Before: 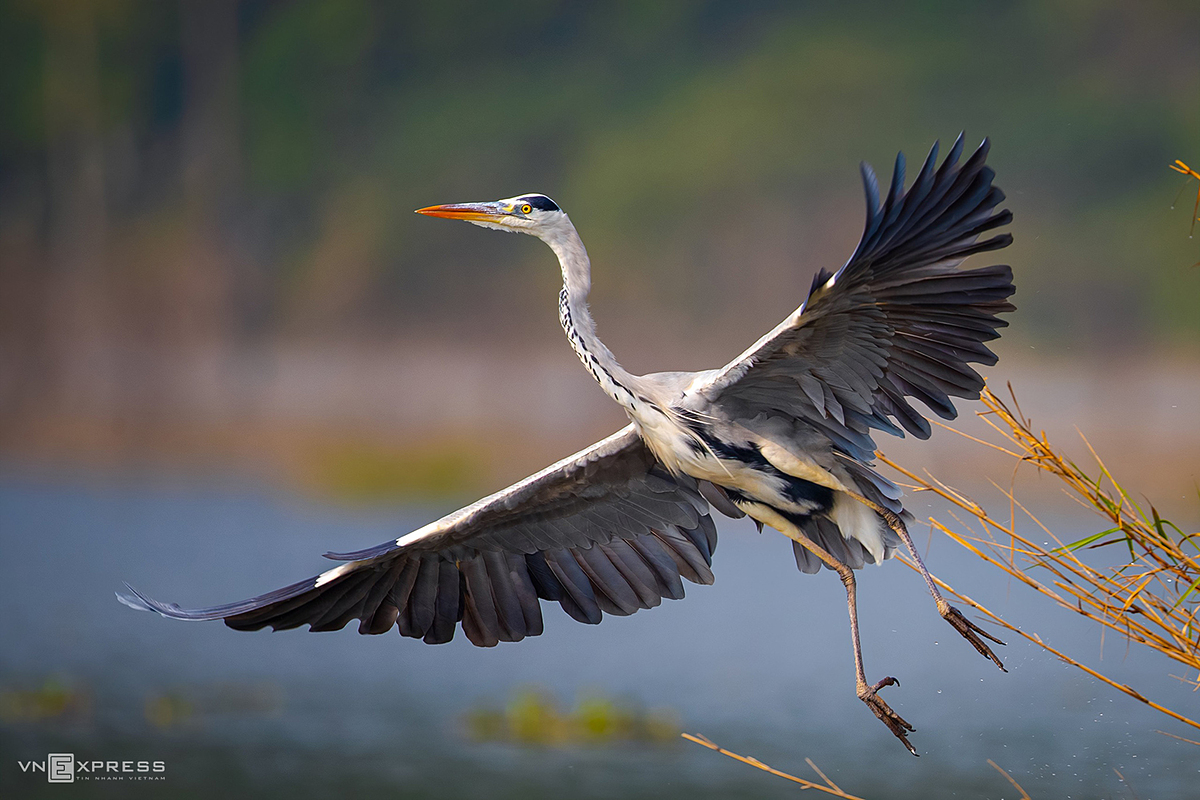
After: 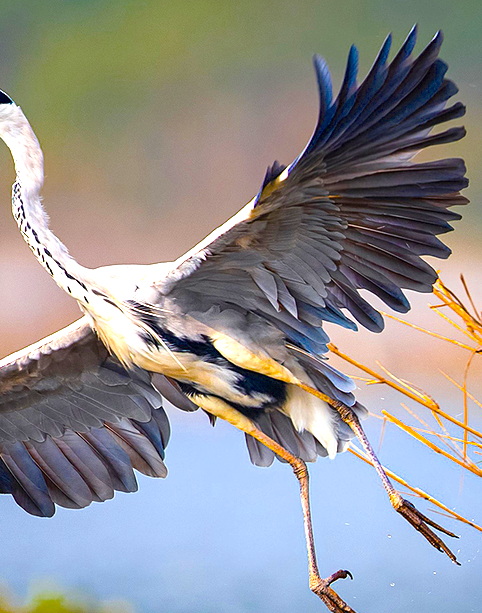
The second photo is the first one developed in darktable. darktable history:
exposure: black level correction 0, exposure 1.2 EV, compensate highlight preservation false
crop: left 45.591%, top 13.453%, right 14.2%, bottom 9.87%
color balance rgb: perceptual saturation grading › global saturation 31.254%, saturation formula JzAzBz (2021)
